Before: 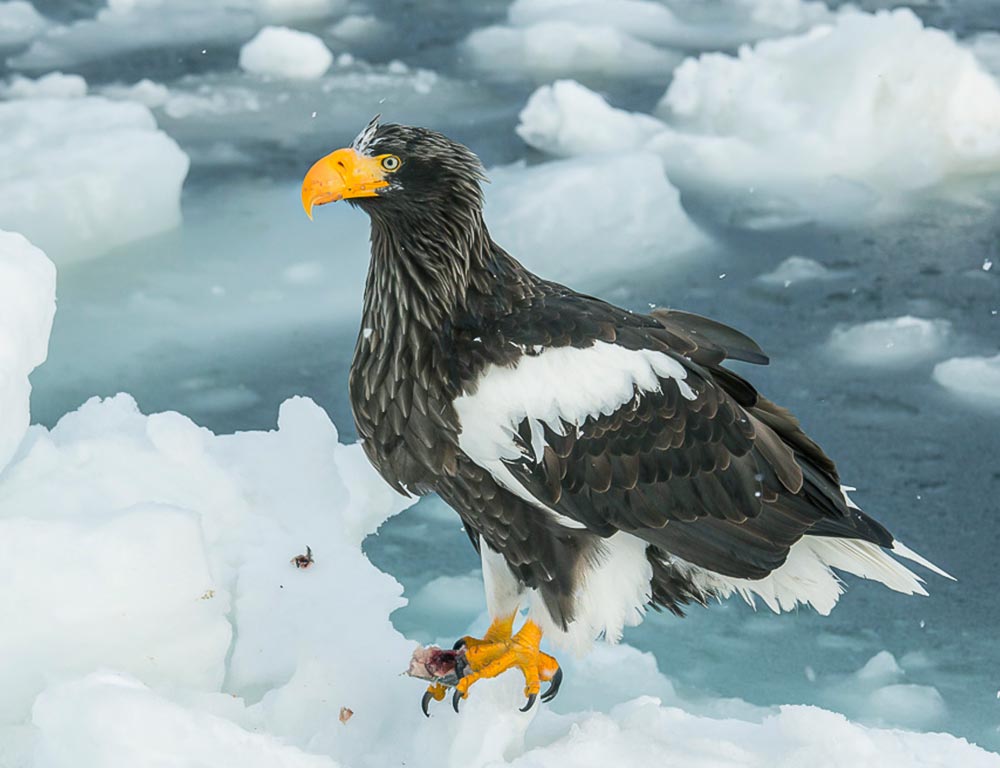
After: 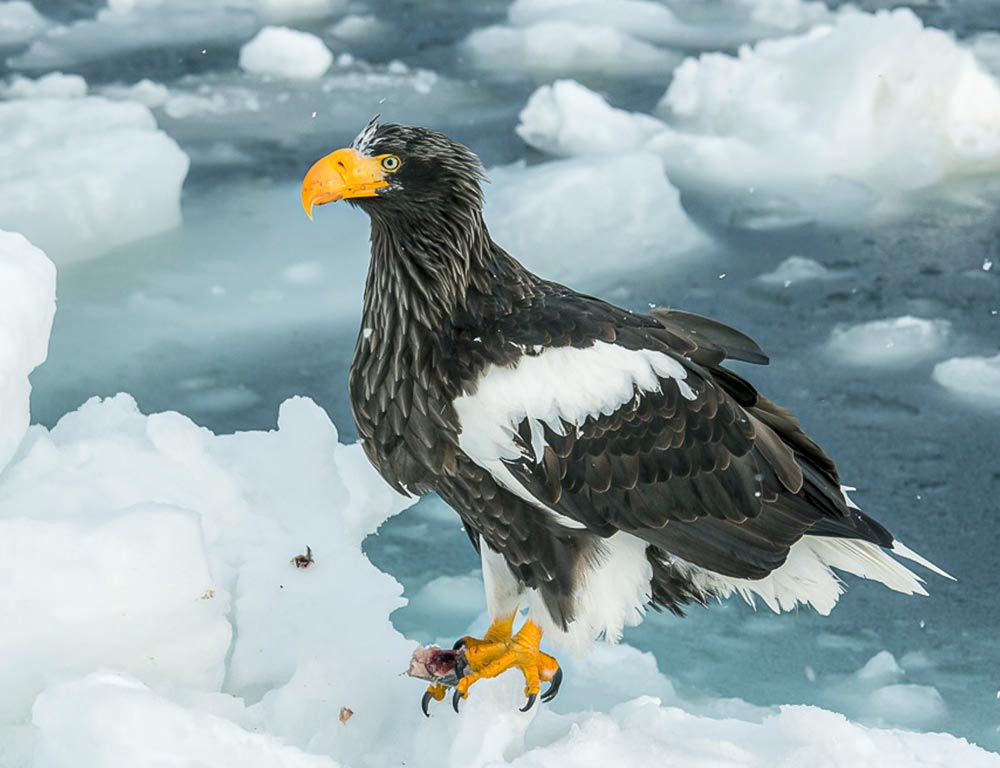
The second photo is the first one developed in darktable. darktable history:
local contrast: highlights 104%, shadows 102%, detail 131%, midtone range 0.2
